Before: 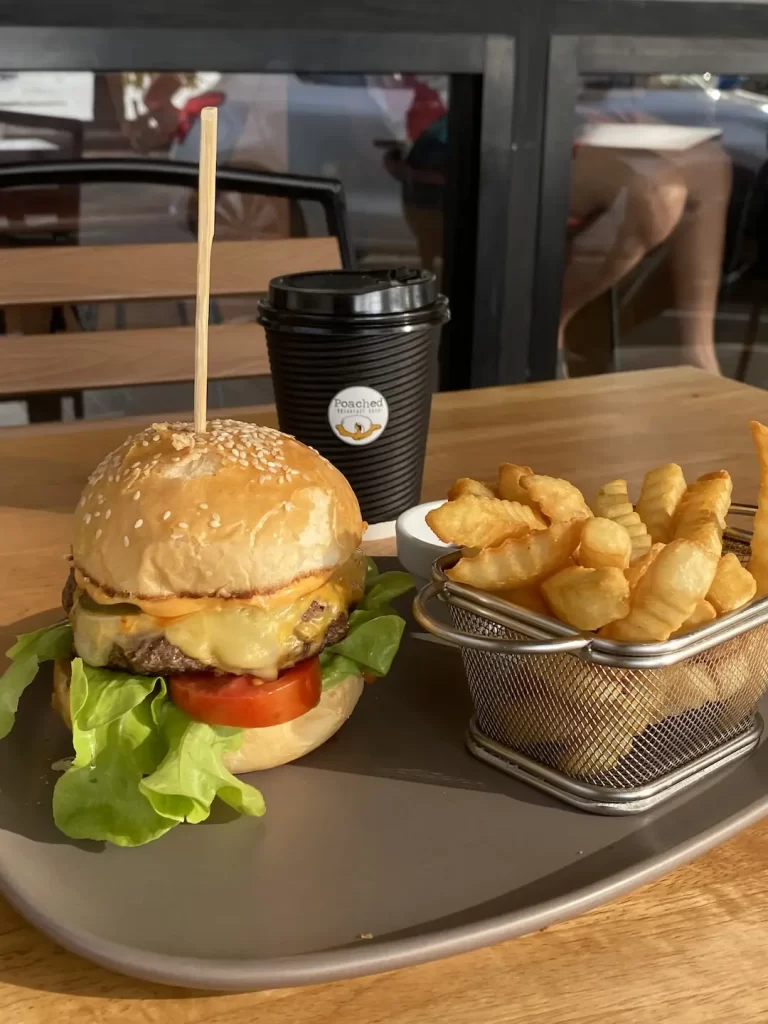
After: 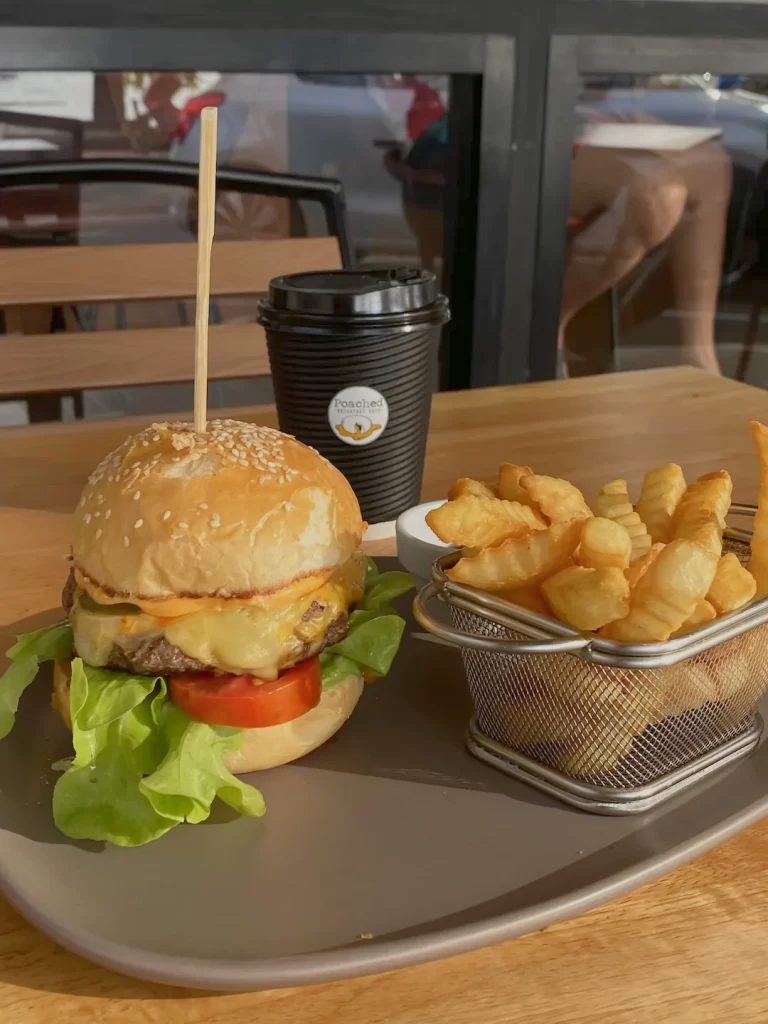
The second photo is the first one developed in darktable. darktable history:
color balance rgb: perceptual saturation grading › global saturation 0.496%, contrast -20.583%
